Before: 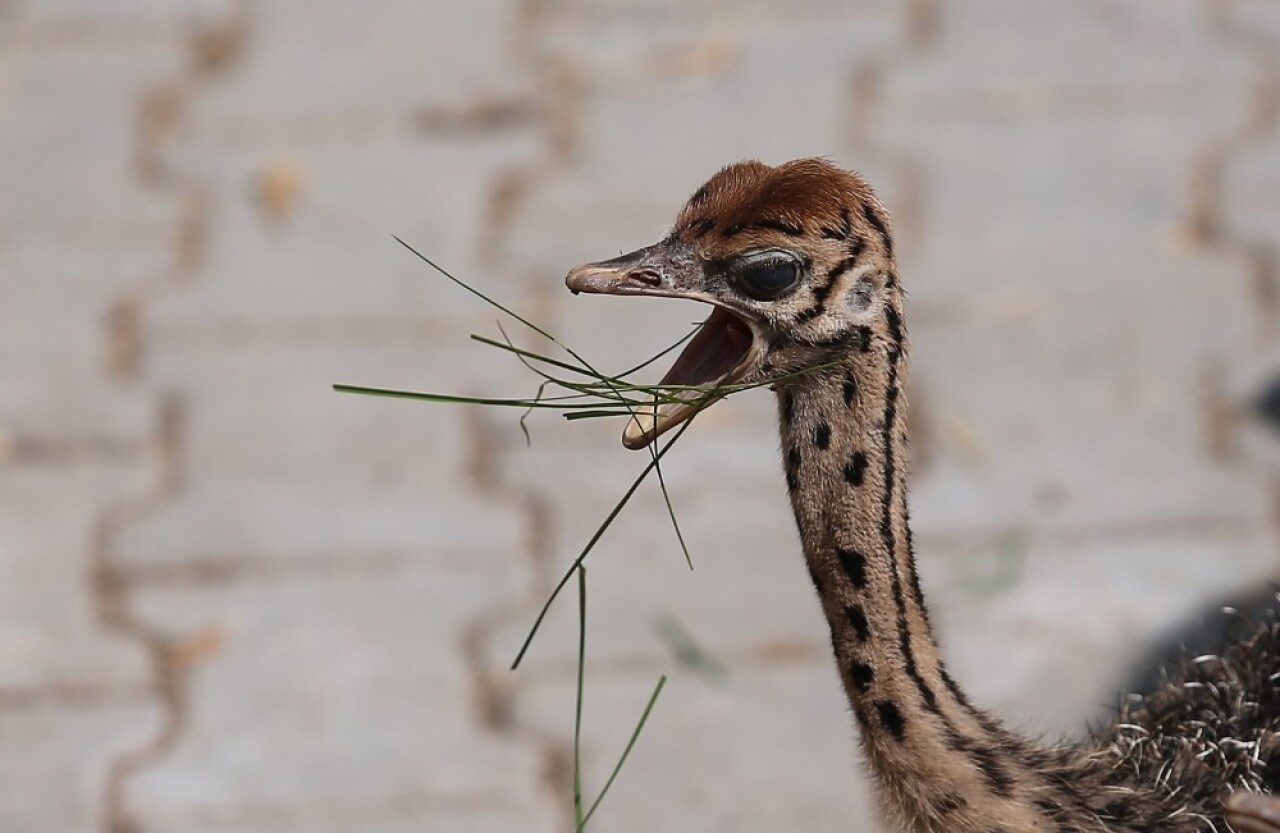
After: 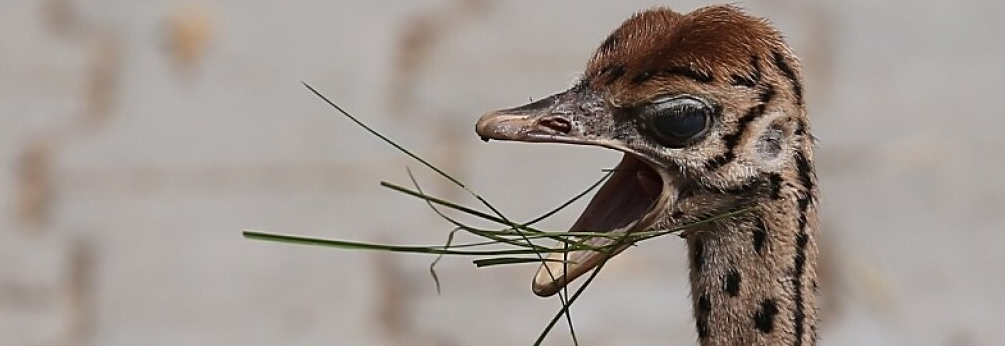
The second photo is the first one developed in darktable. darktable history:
crop: left 7.036%, top 18.398%, right 14.379%, bottom 40.043%
sharpen: amount 0.2
